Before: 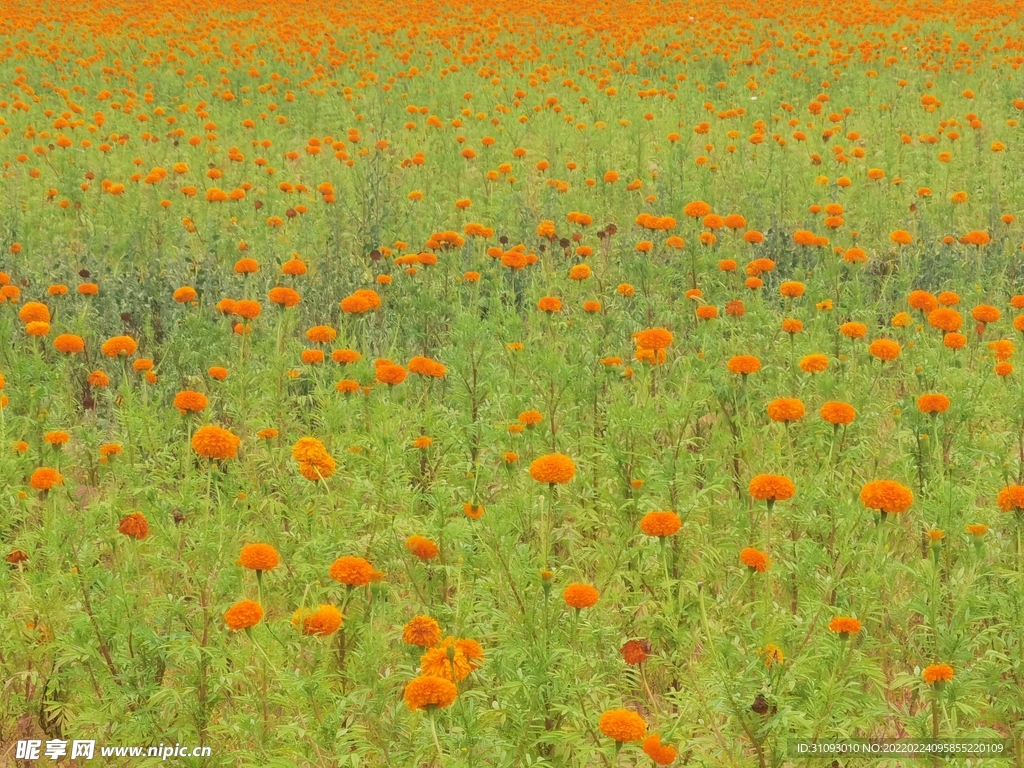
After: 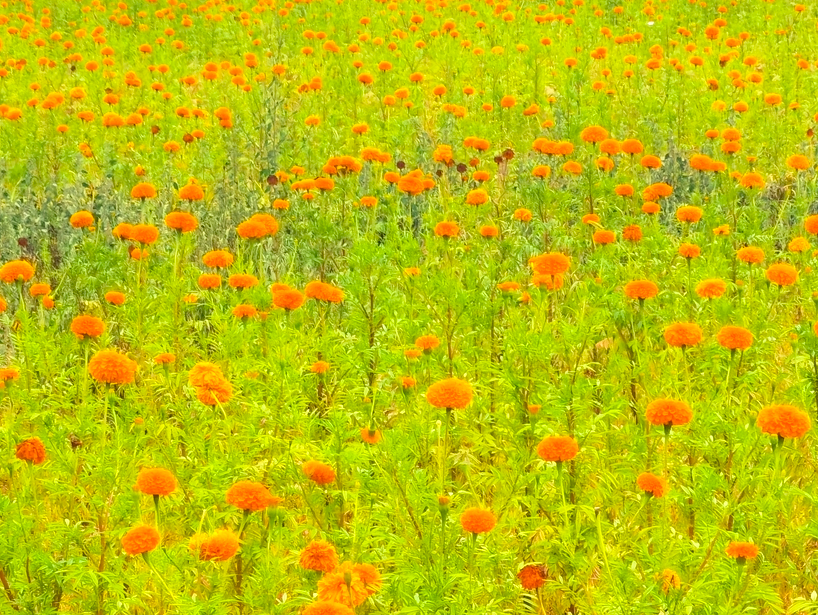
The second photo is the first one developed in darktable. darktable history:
color balance rgb: perceptual saturation grading › global saturation 25.588%, global vibrance 20%
tone equalizer: -8 EV -0.727 EV, -7 EV -0.693 EV, -6 EV -0.597 EV, -5 EV -0.377 EV, -3 EV 0.396 EV, -2 EV 0.6 EV, -1 EV 0.687 EV, +0 EV 0.72 EV
haze removal: strength 0.248, distance 0.245, compatibility mode true, adaptive false
crop and rotate: left 10.066%, top 9.831%, right 9.985%, bottom 10.007%
